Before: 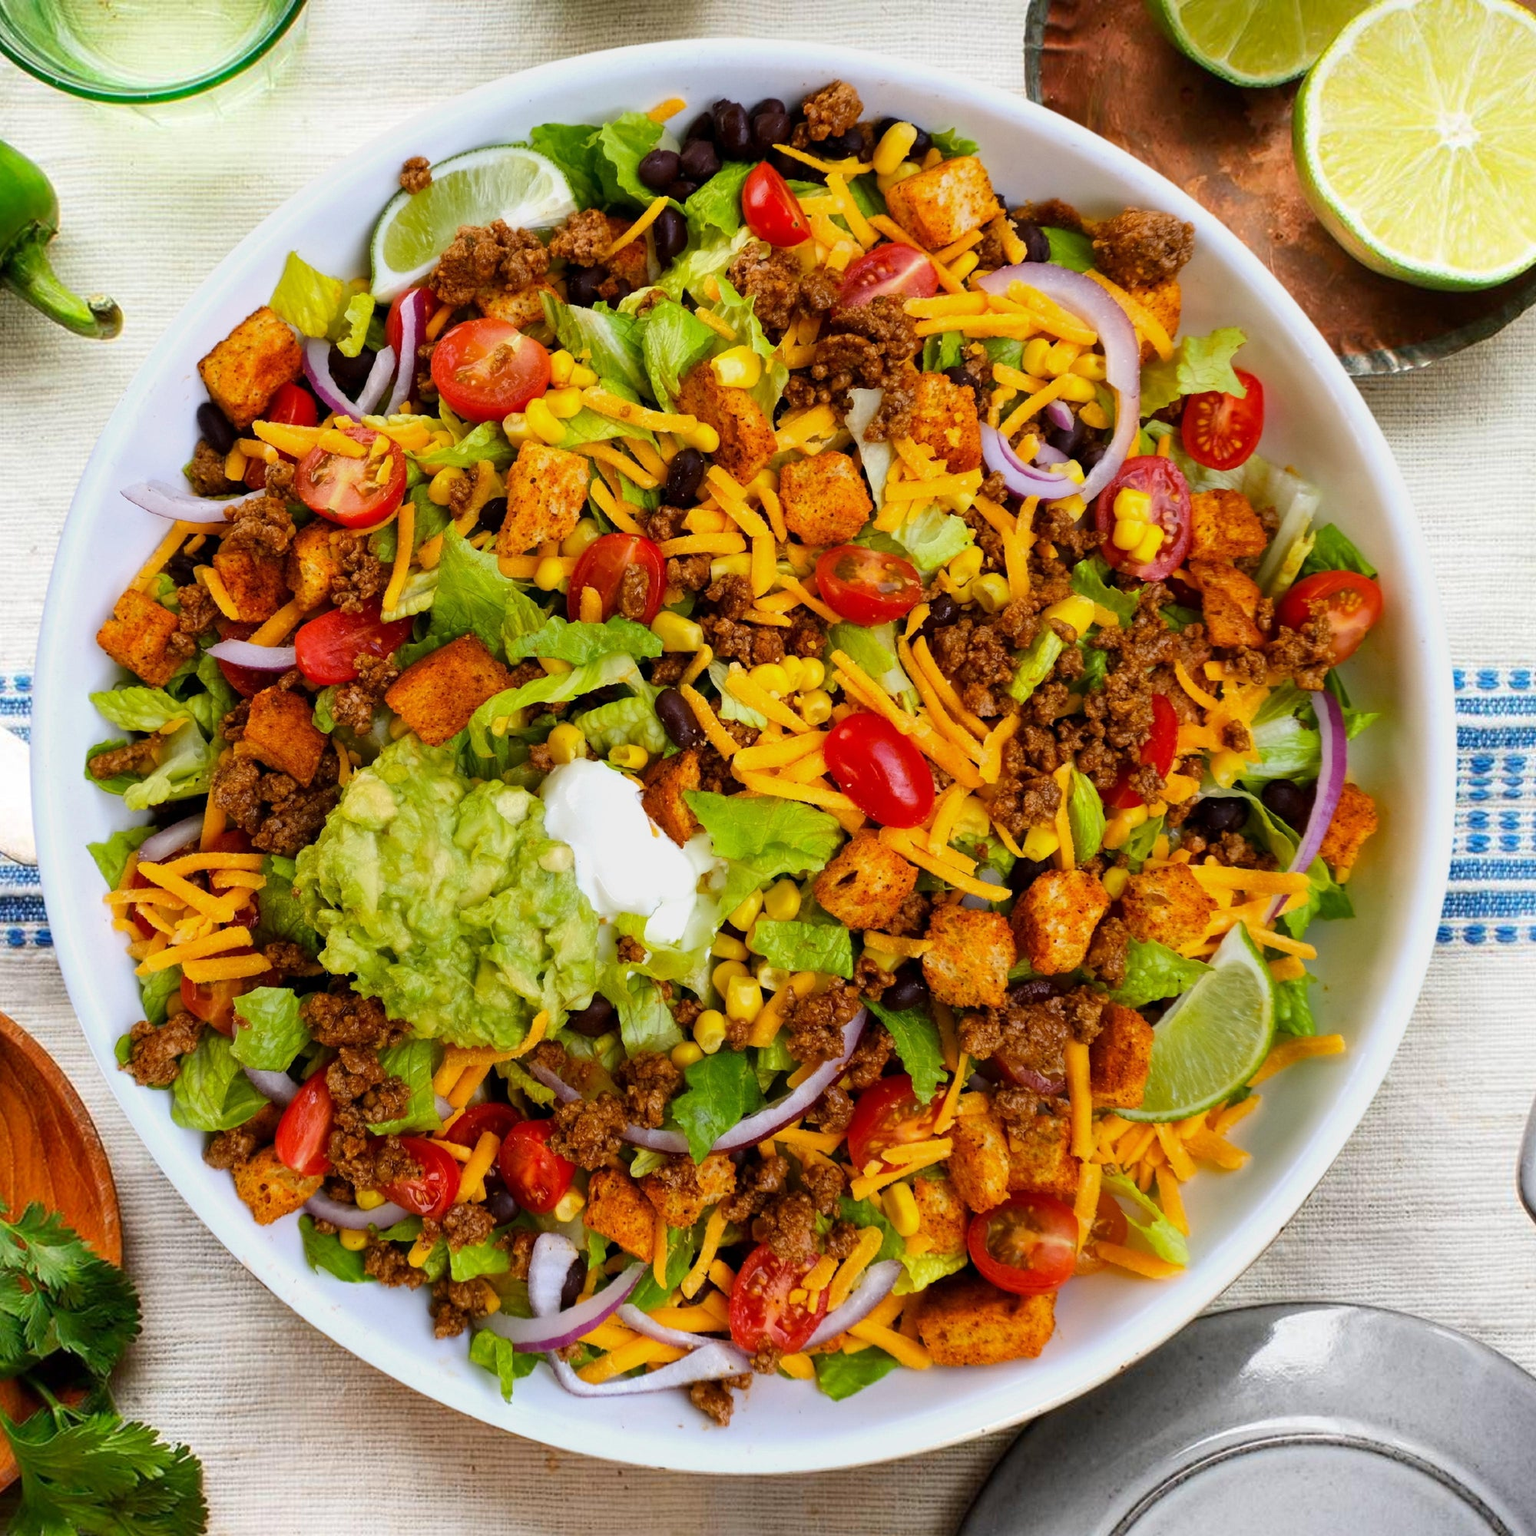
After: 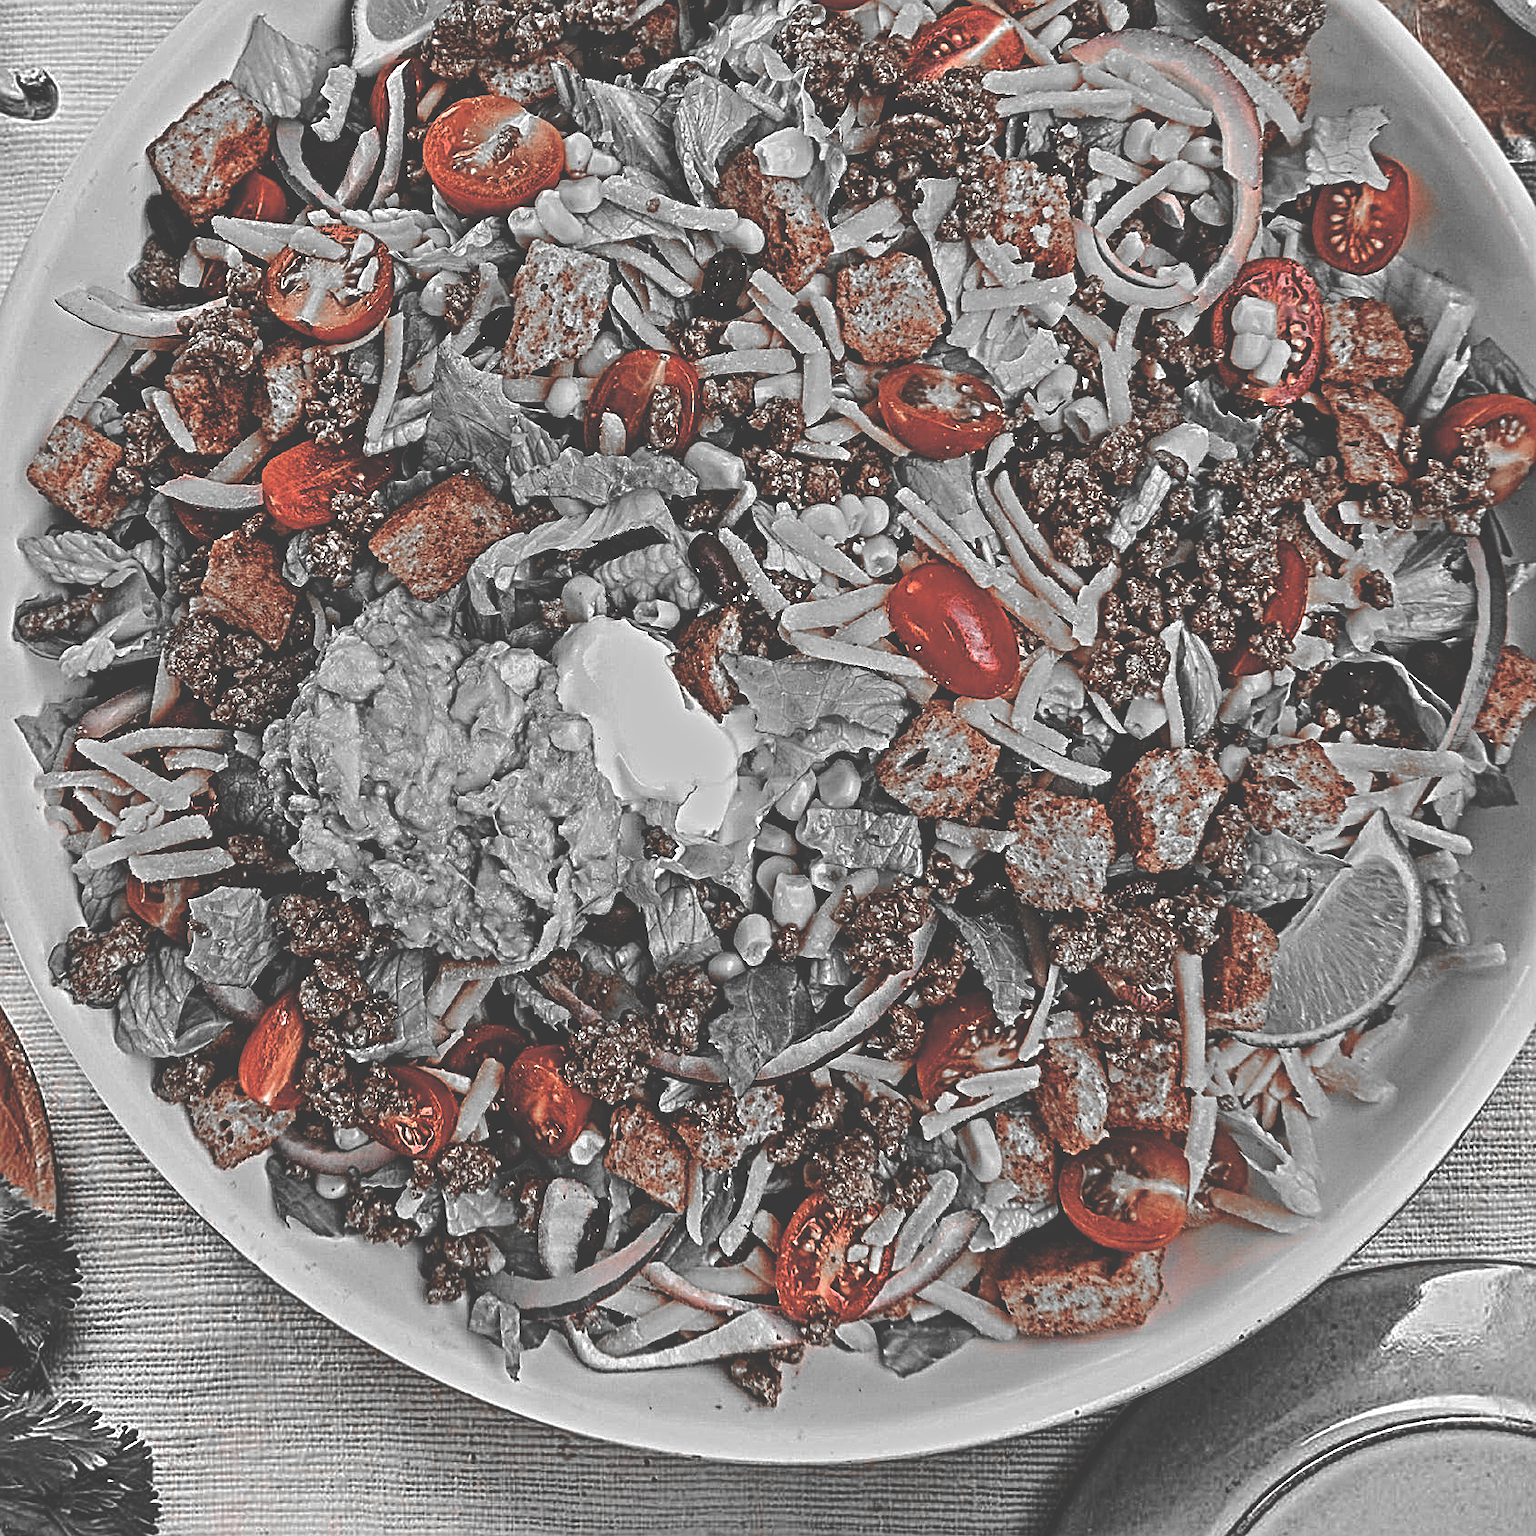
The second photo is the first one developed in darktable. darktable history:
crop and rotate: left 4.842%, top 15.51%, right 10.668%
exposure: exposure -0.492 EV, compensate highlight preservation false
contrast brightness saturation: brightness 0.09, saturation 0.19
color zones: curves: ch1 [(0, 0.006) (0.094, 0.285) (0.171, 0.001) (0.429, 0.001) (0.571, 0.003) (0.714, 0.004) (0.857, 0.004) (1, 0.006)]
sharpen: on, module defaults
contrast equalizer: octaves 7, y [[0.406, 0.494, 0.589, 0.753, 0.877, 0.999], [0.5 ×6], [0.5 ×6], [0 ×6], [0 ×6]]
color balance rgb: perceptual saturation grading › global saturation 25%, perceptual brilliance grading › mid-tones 10%, perceptual brilliance grading › shadows 15%, global vibrance 20%
rgb curve: curves: ch0 [(0, 0.186) (0.314, 0.284) (0.775, 0.708) (1, 1)], compensate middle gray true, preserve colors none
